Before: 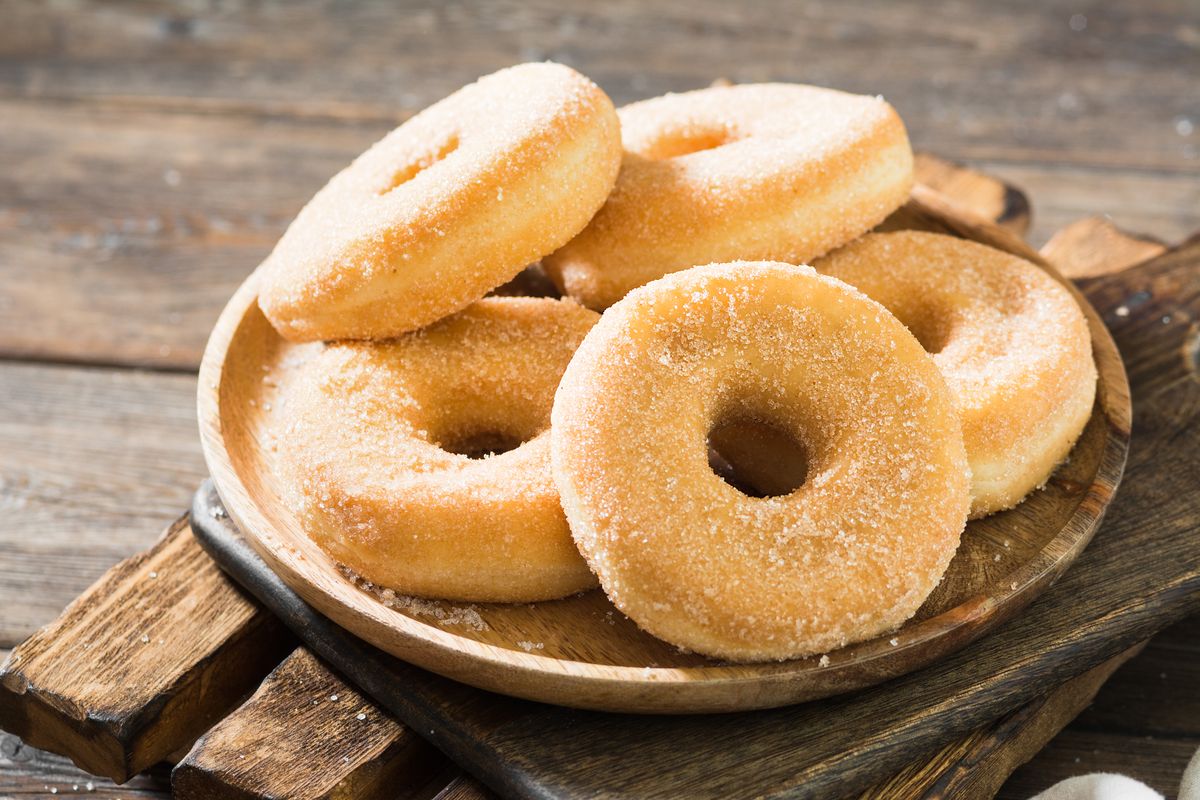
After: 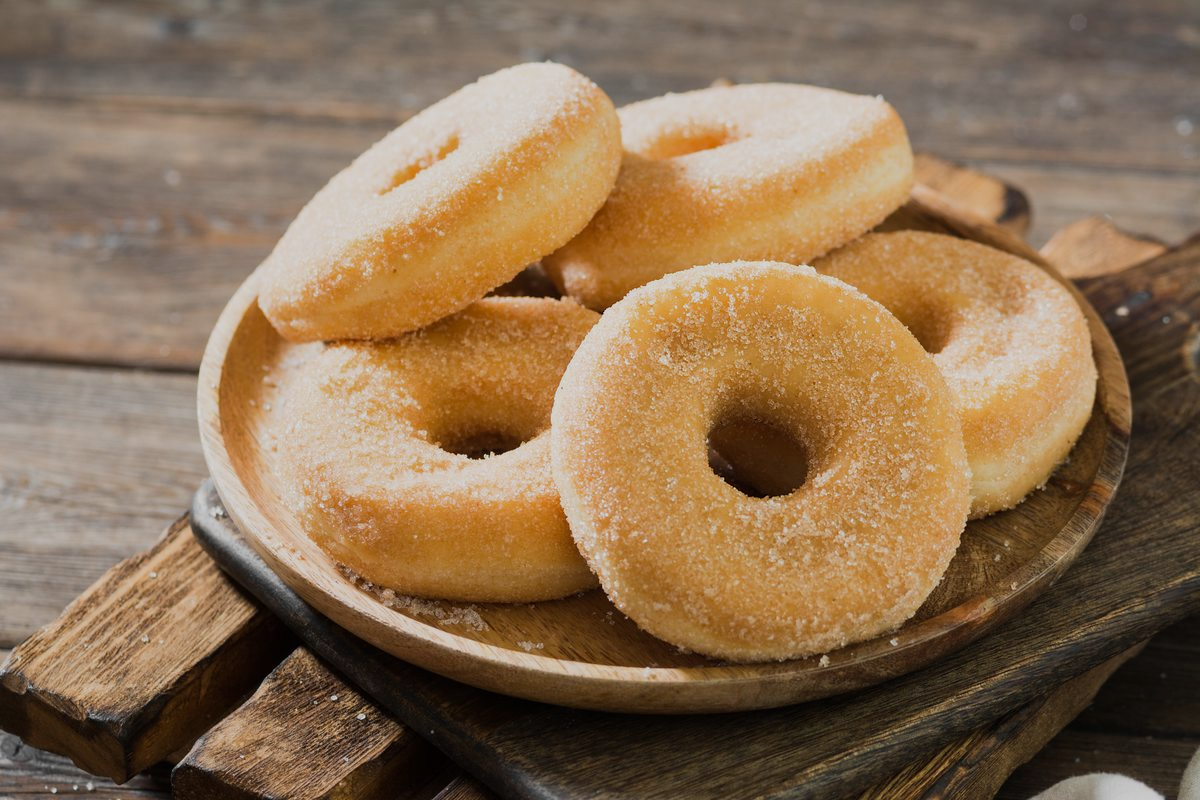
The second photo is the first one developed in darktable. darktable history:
exposure: exposure -0.559 EV, compensate highlight preservation false
